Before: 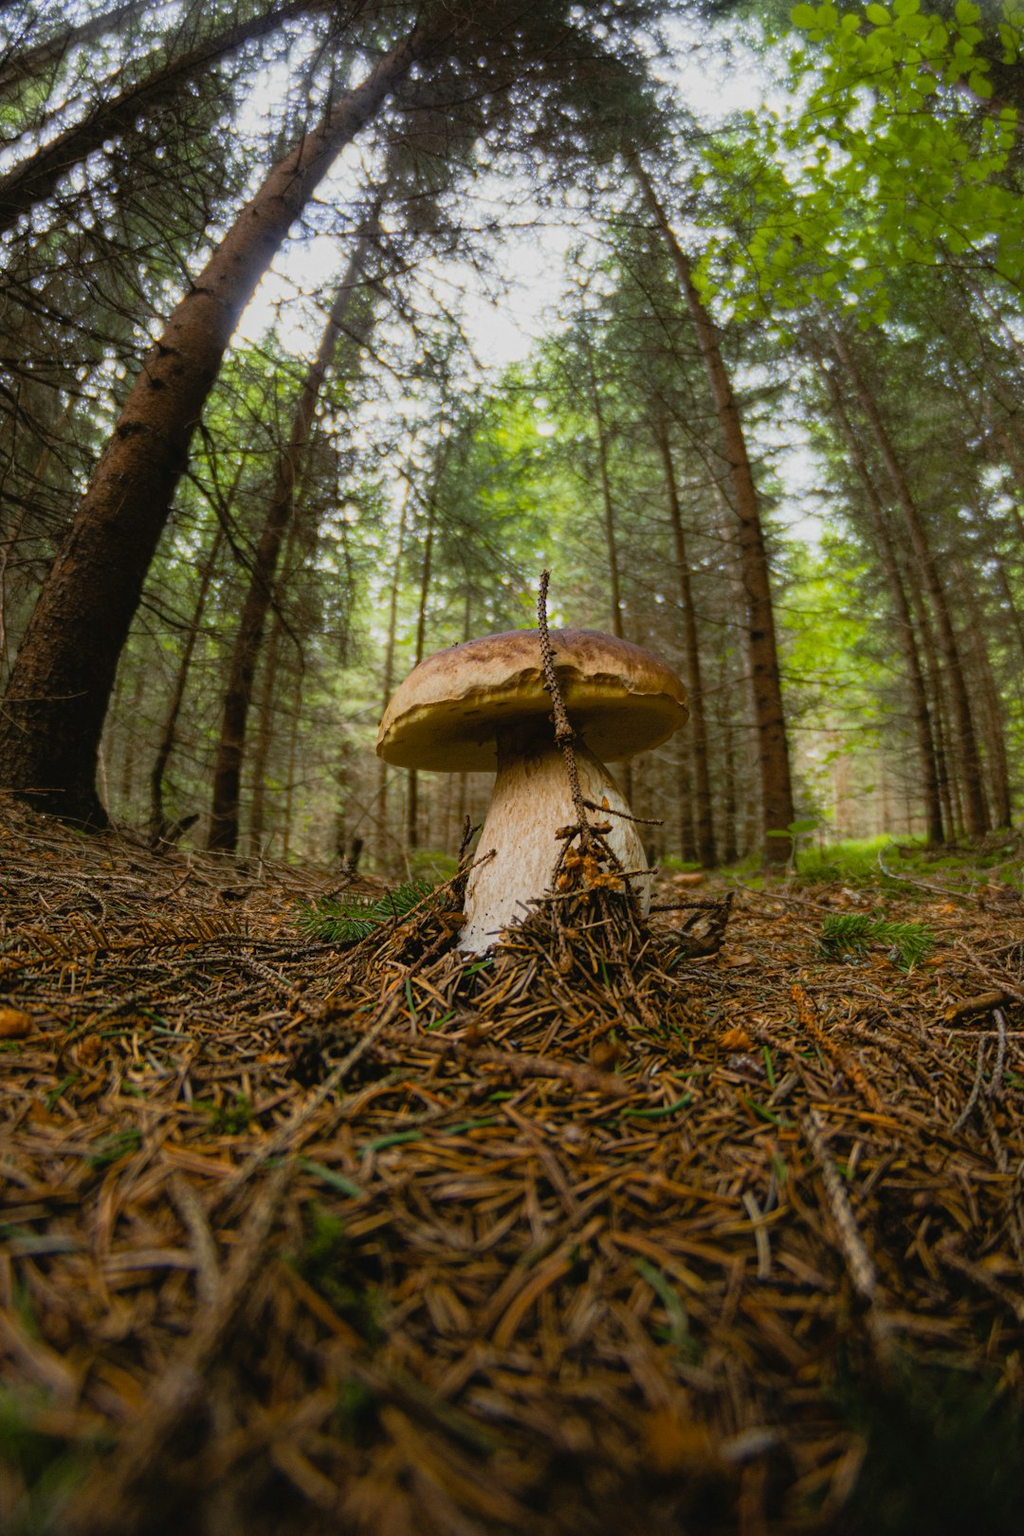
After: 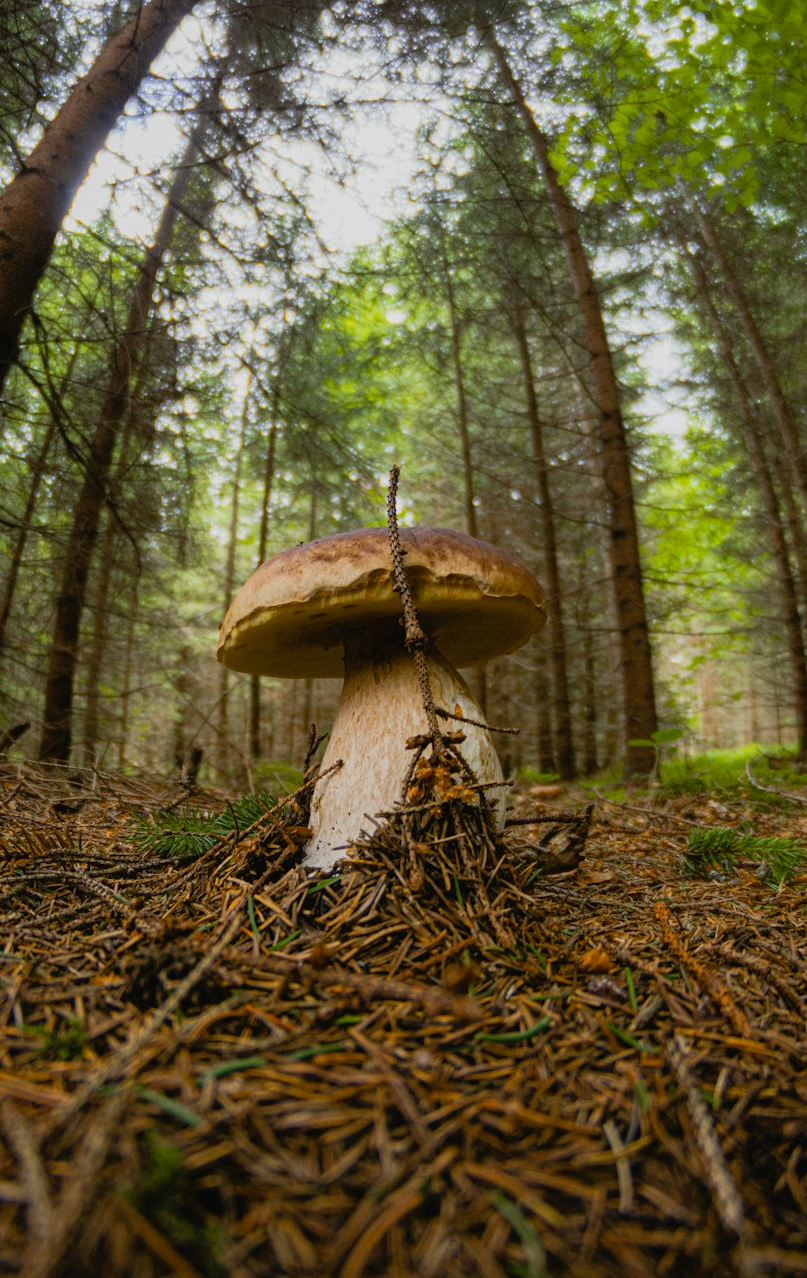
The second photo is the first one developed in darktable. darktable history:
exposure: black level correction 0.001, compensate highlight preservation false
crop: left 16.728%, top 8.423%, right 8.538%, bottom 12.65%
